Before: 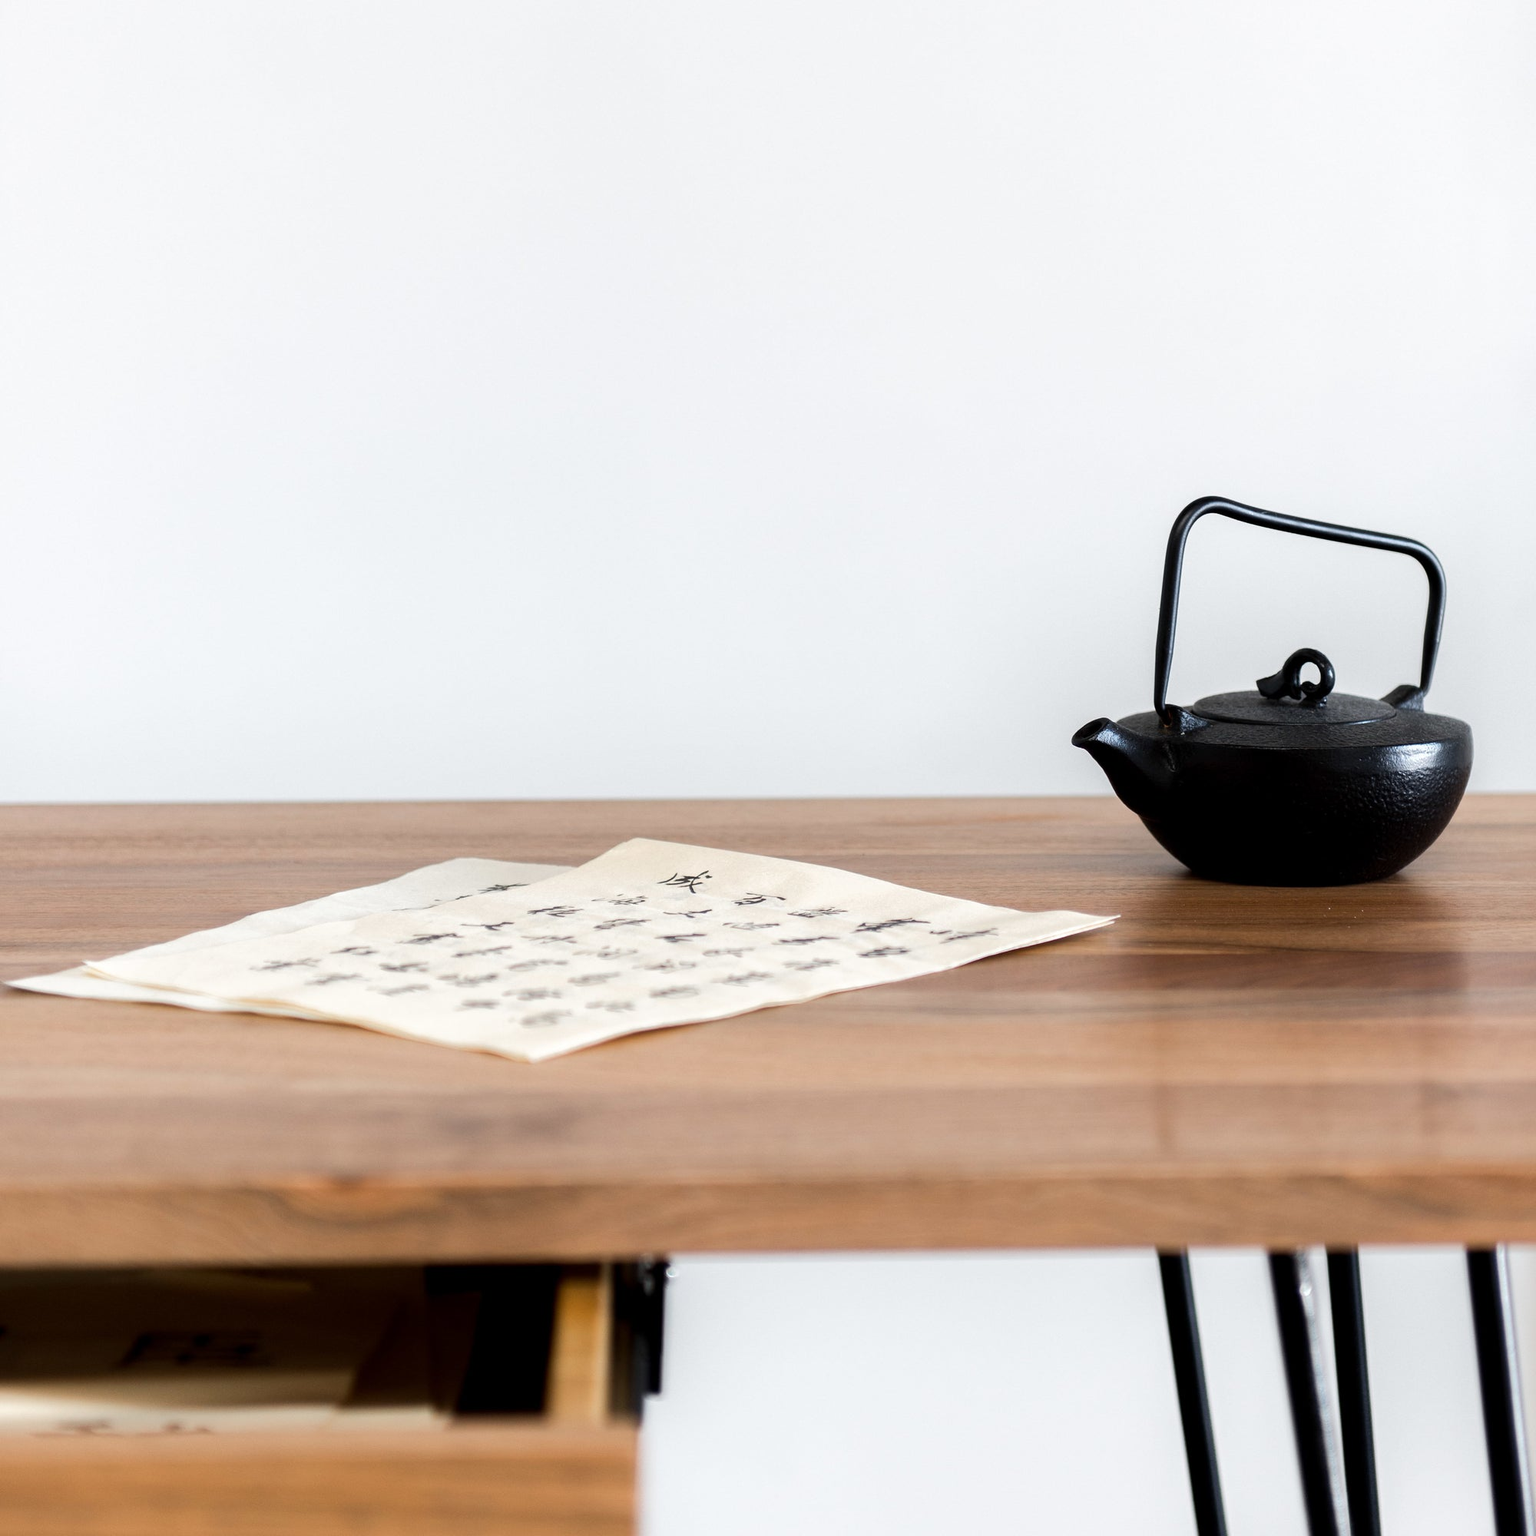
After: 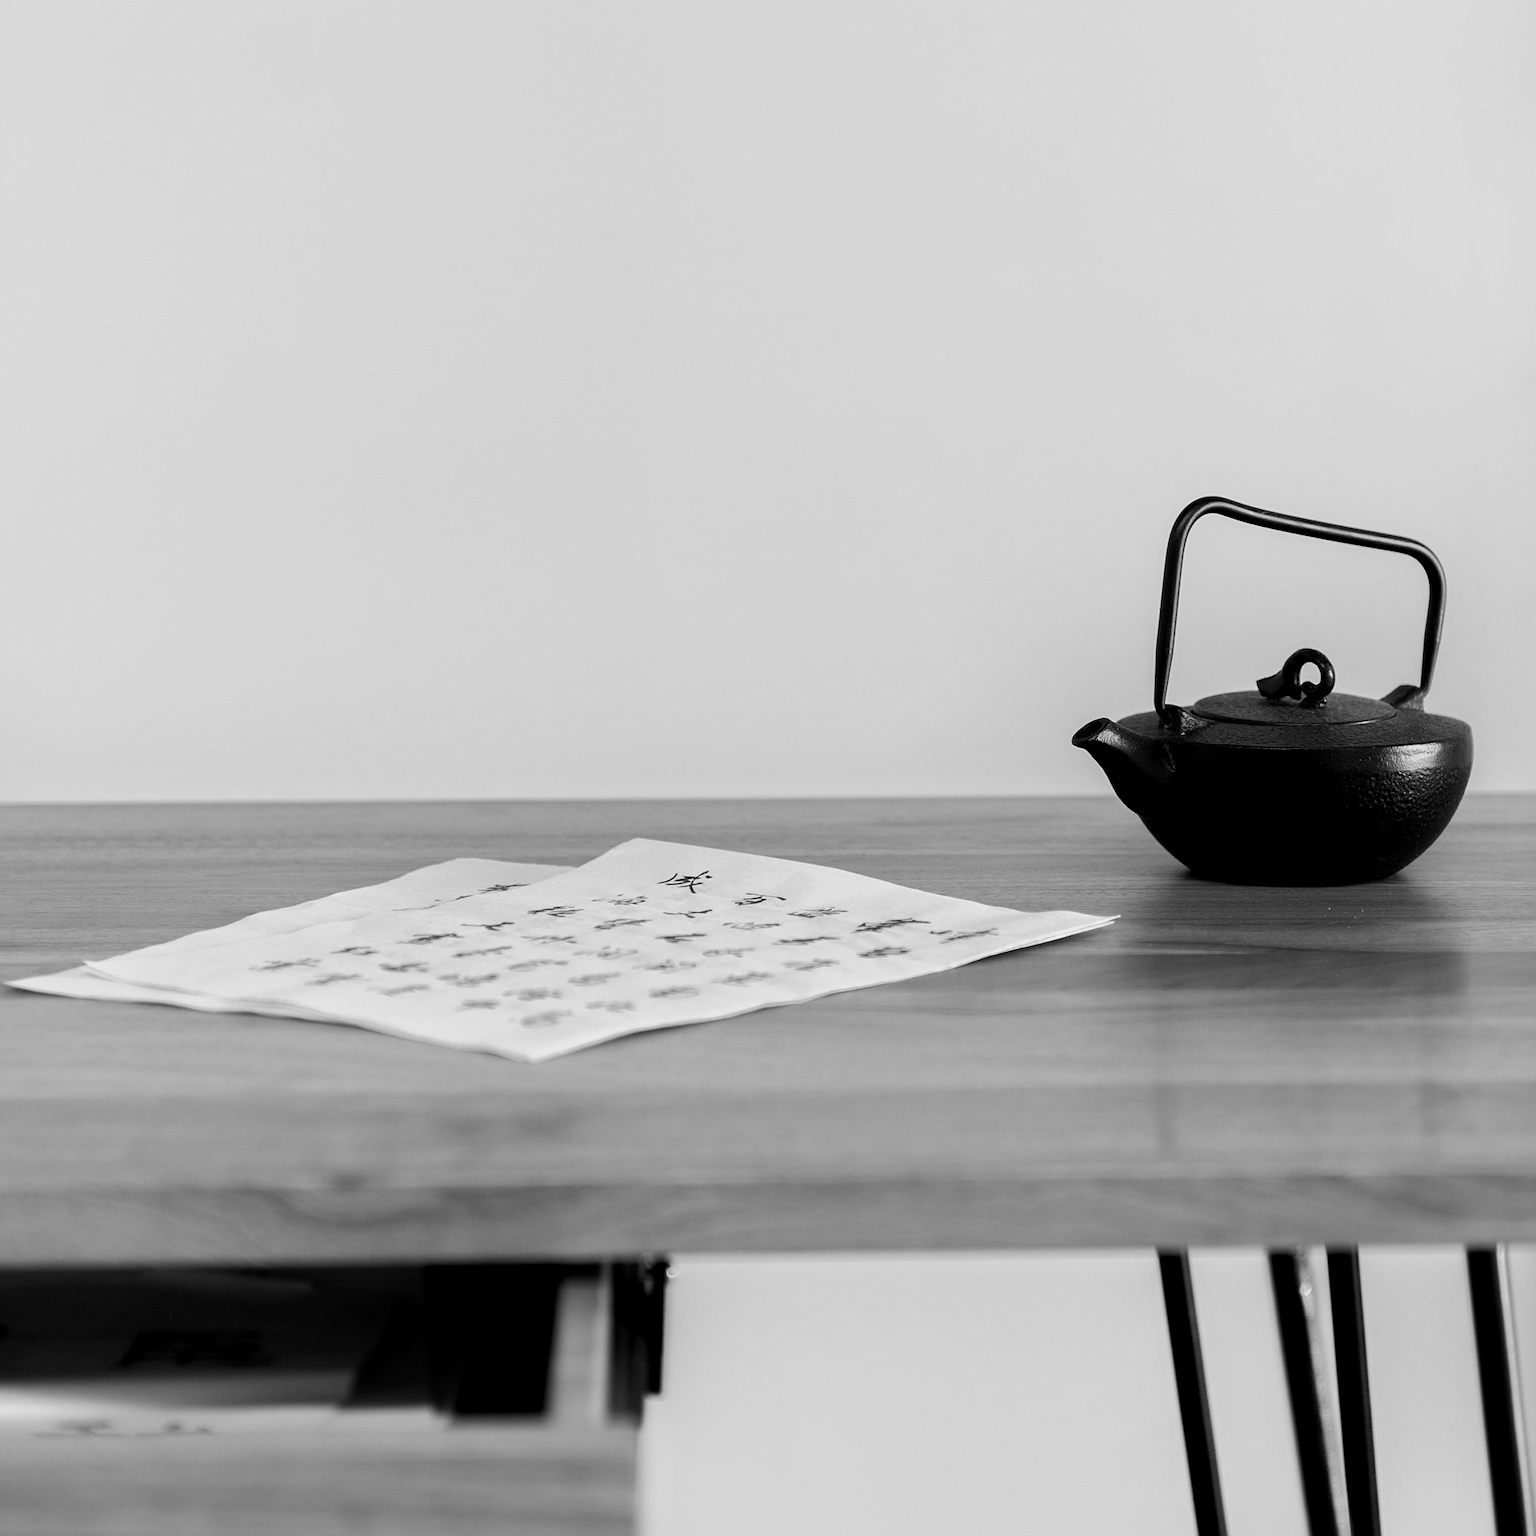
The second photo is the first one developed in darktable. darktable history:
monochrome: a 26.22, b 42.67, size 0.8
sharpen: amount 0.2
exposure: black level correction 0.002, exposure -0.1 EV, compensate highlight preservation false
